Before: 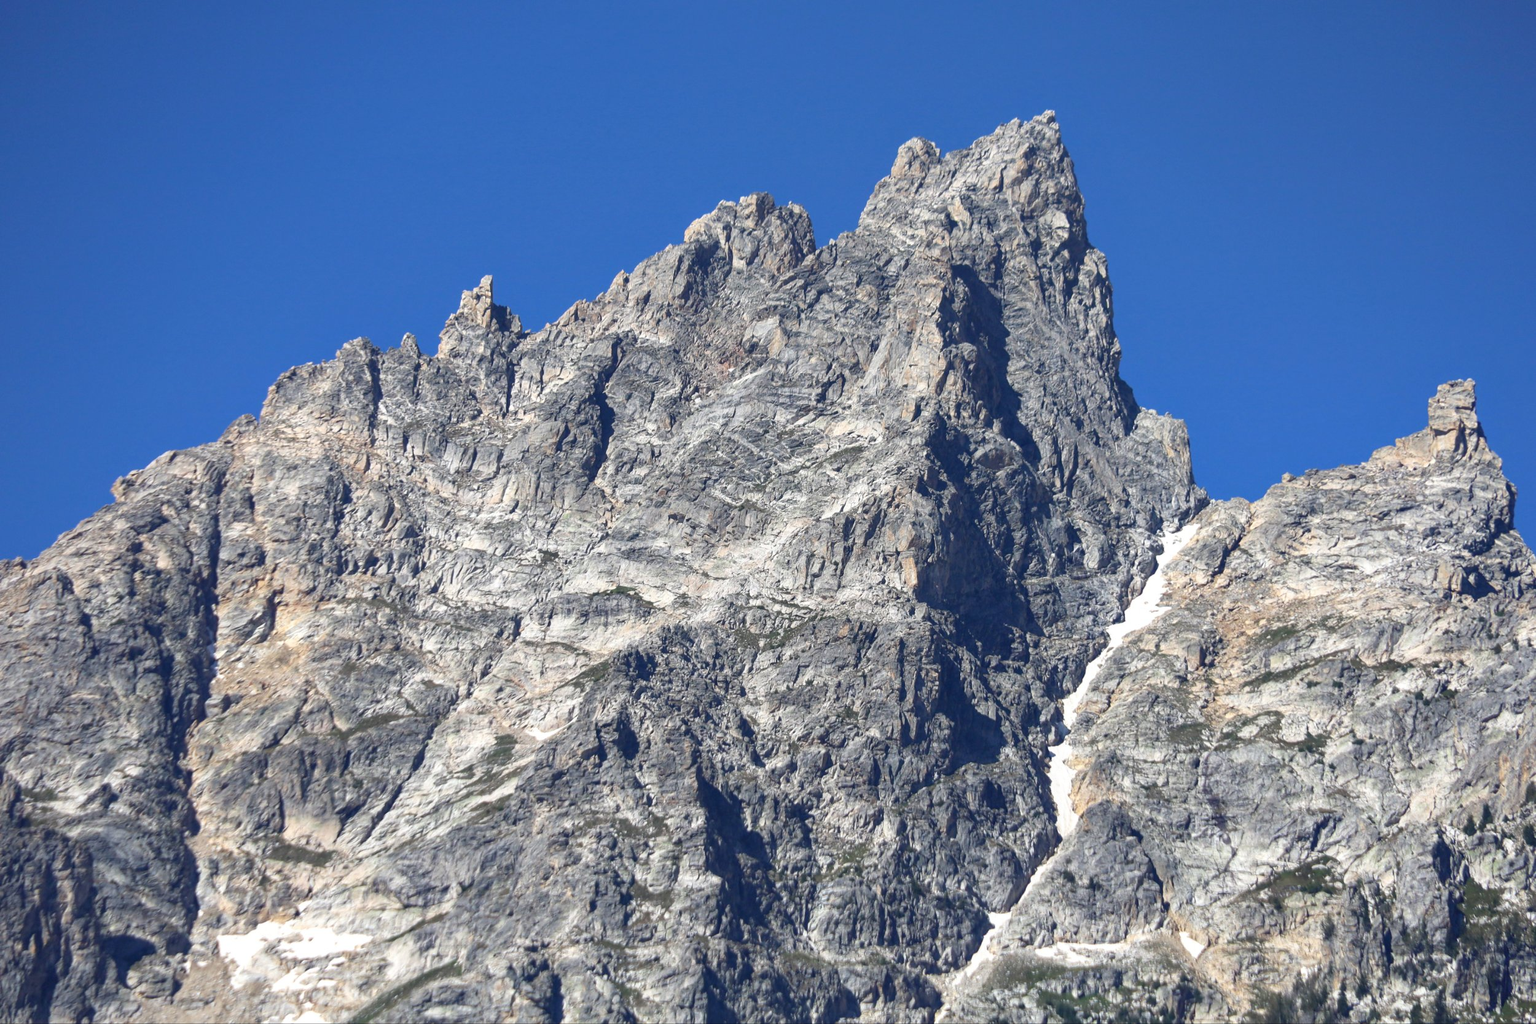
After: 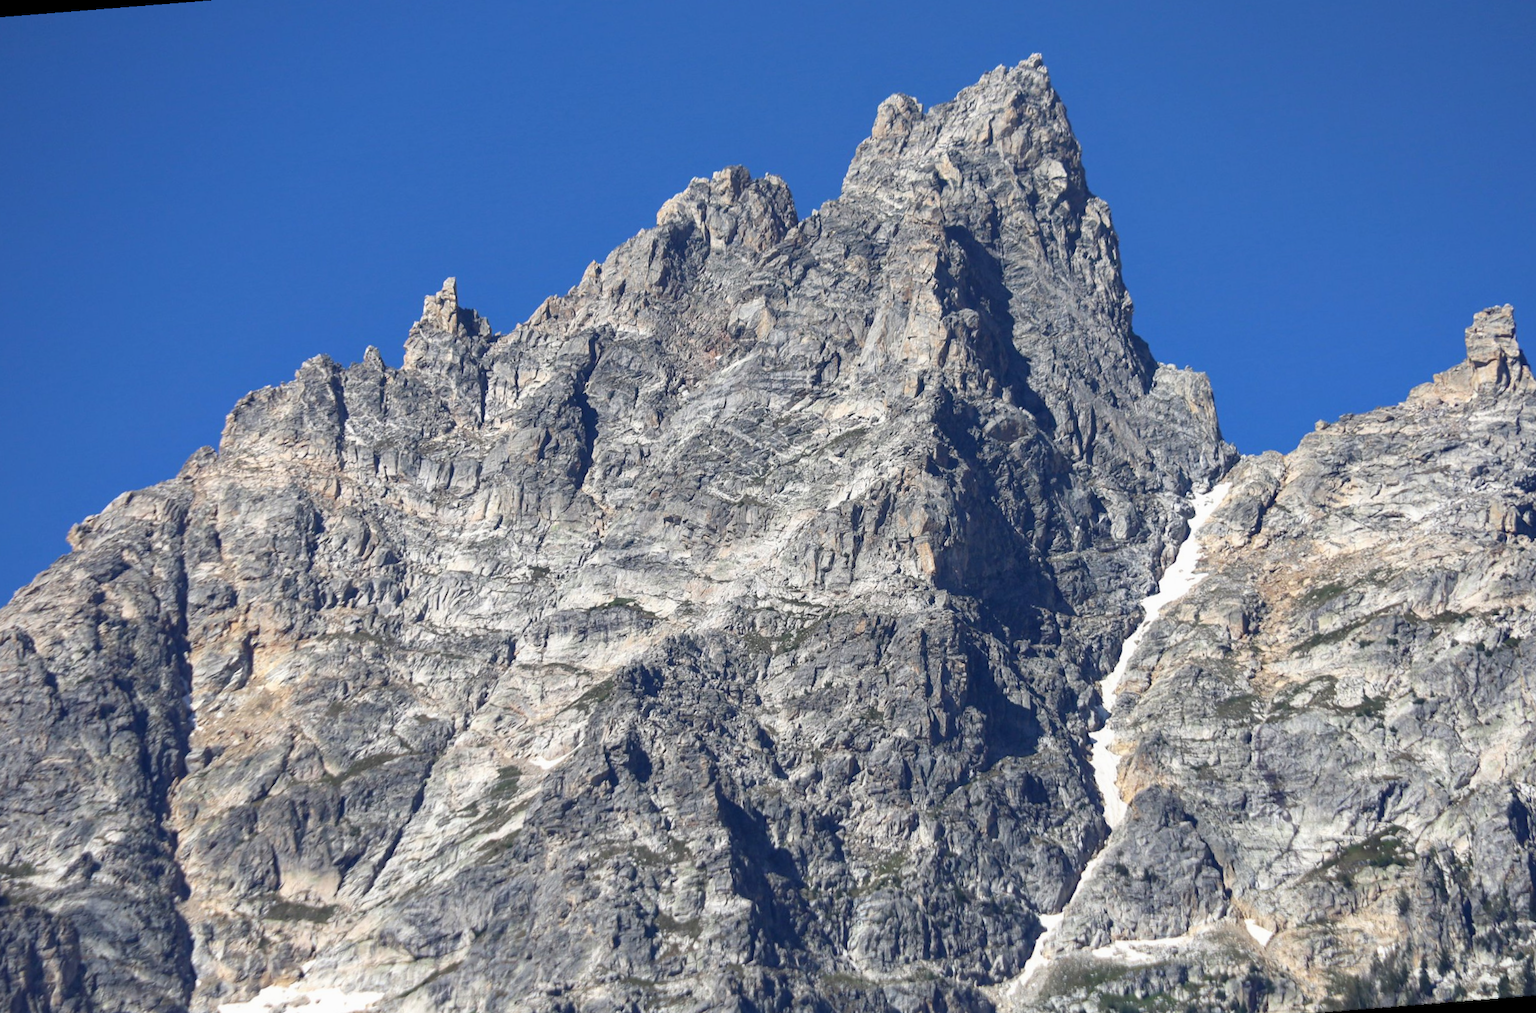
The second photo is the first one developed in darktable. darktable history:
exposure: exposure -0.041 EV, compensate highlight preservation false
rotate and perspective: rotation -4.57°, crop left 0.054, crop right 0.944, crop top 0.087, crop bottom 0.914
